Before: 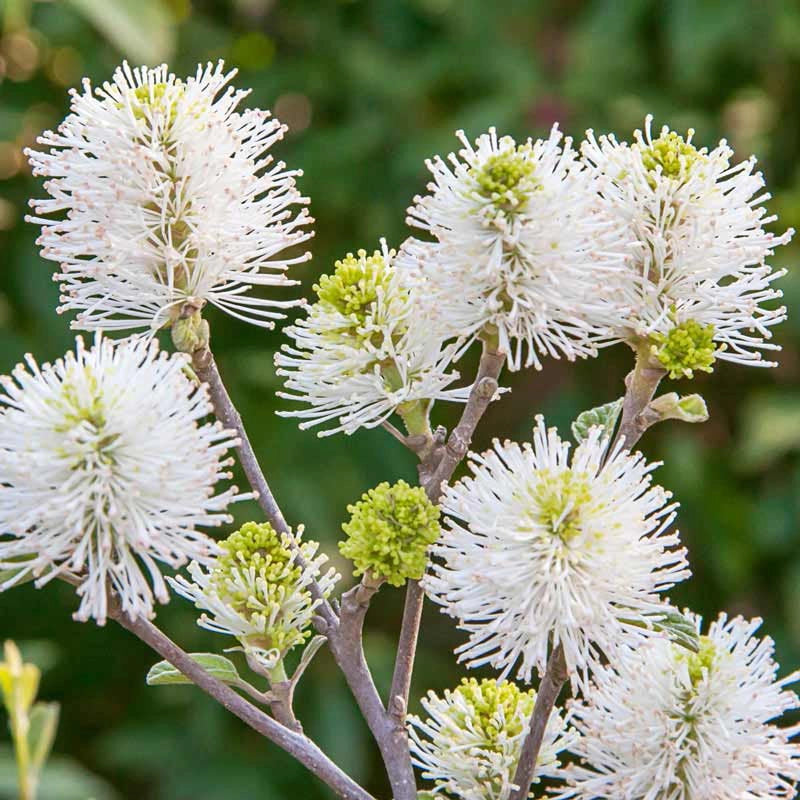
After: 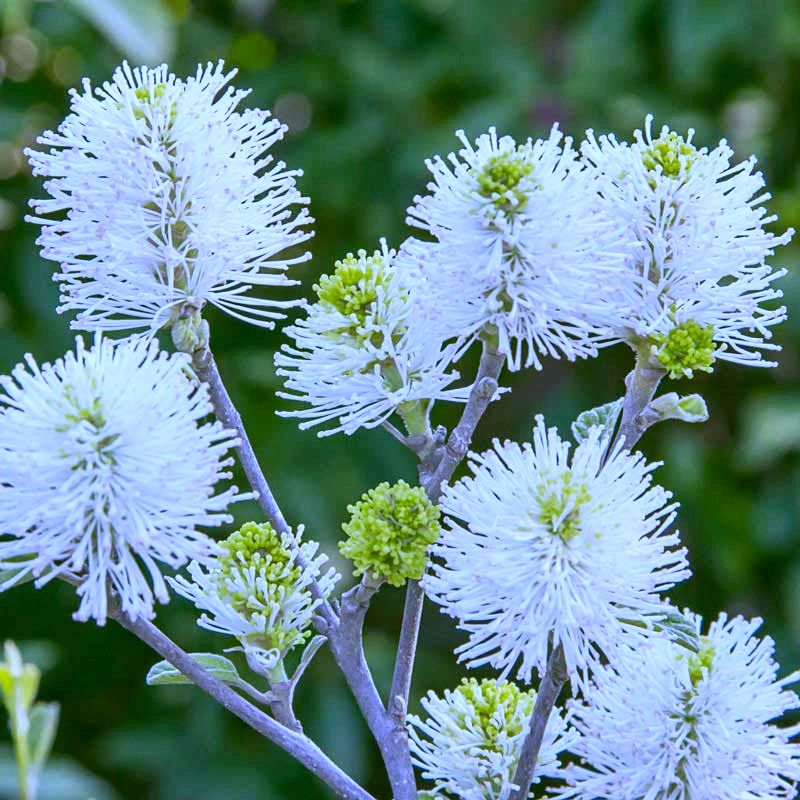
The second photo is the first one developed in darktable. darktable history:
white balance: red 0.766, blue 1.537
color correction: highlights a* 4.02, highlights b* 4.98, shadows a* -7.55, shadows b* 4.98
